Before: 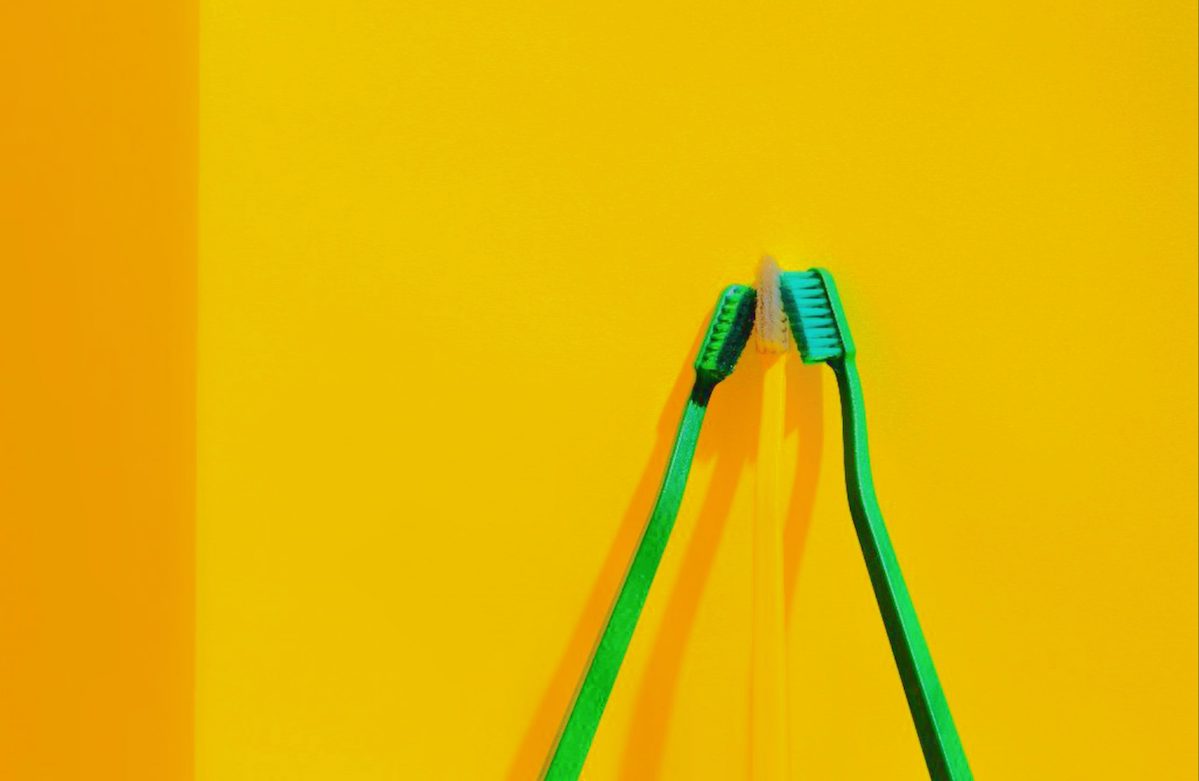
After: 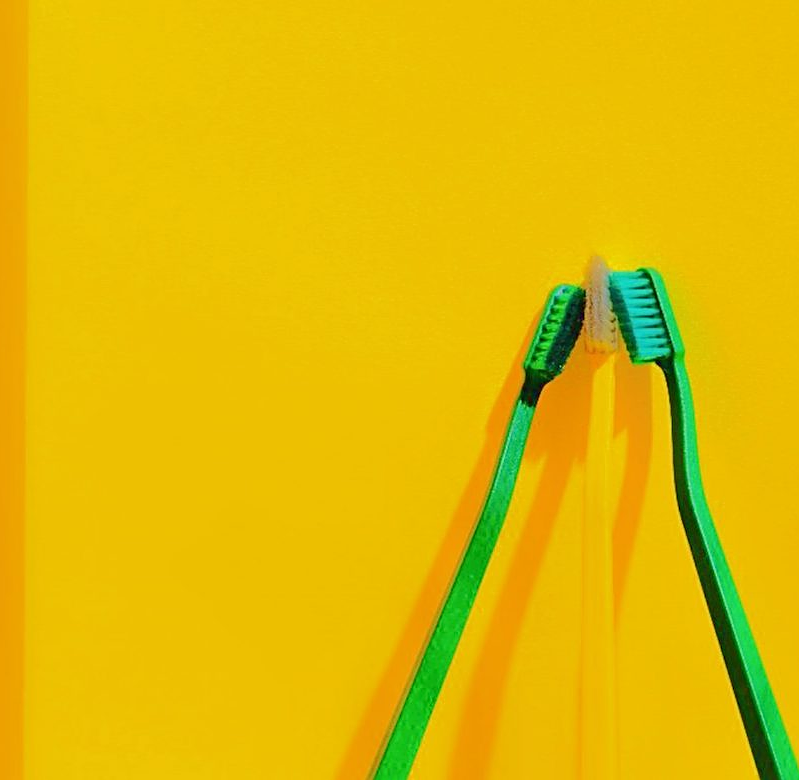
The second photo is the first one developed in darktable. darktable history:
crop and rotate: left 14.325%, right 19.008%
sharpen: on, module defaults
